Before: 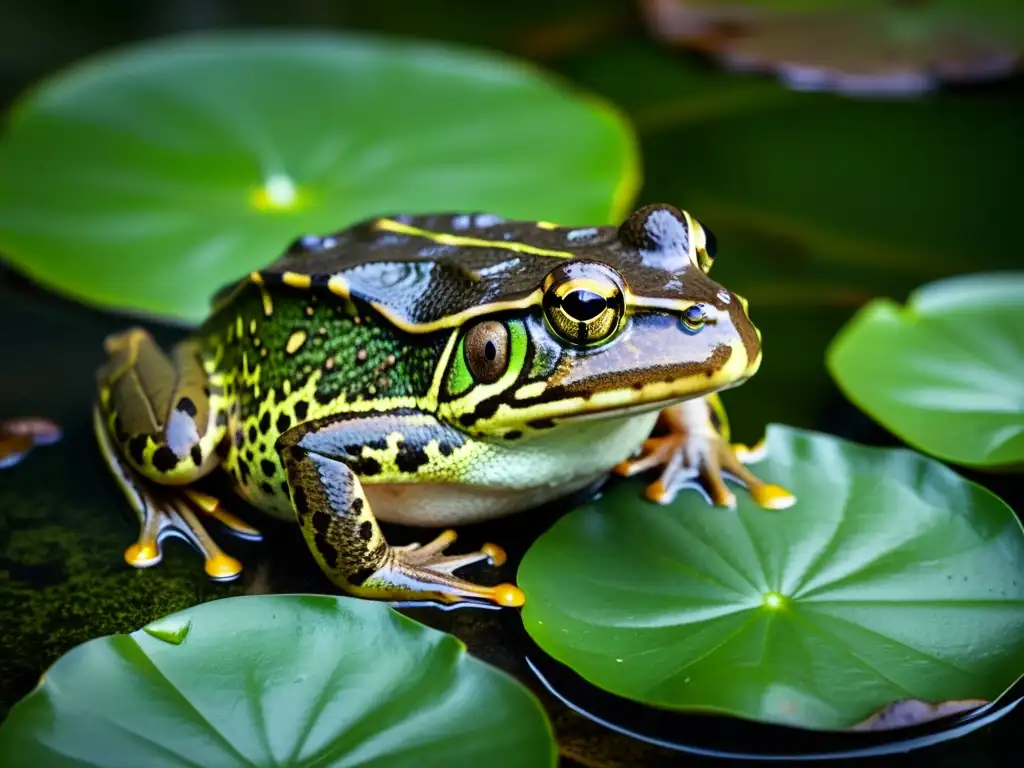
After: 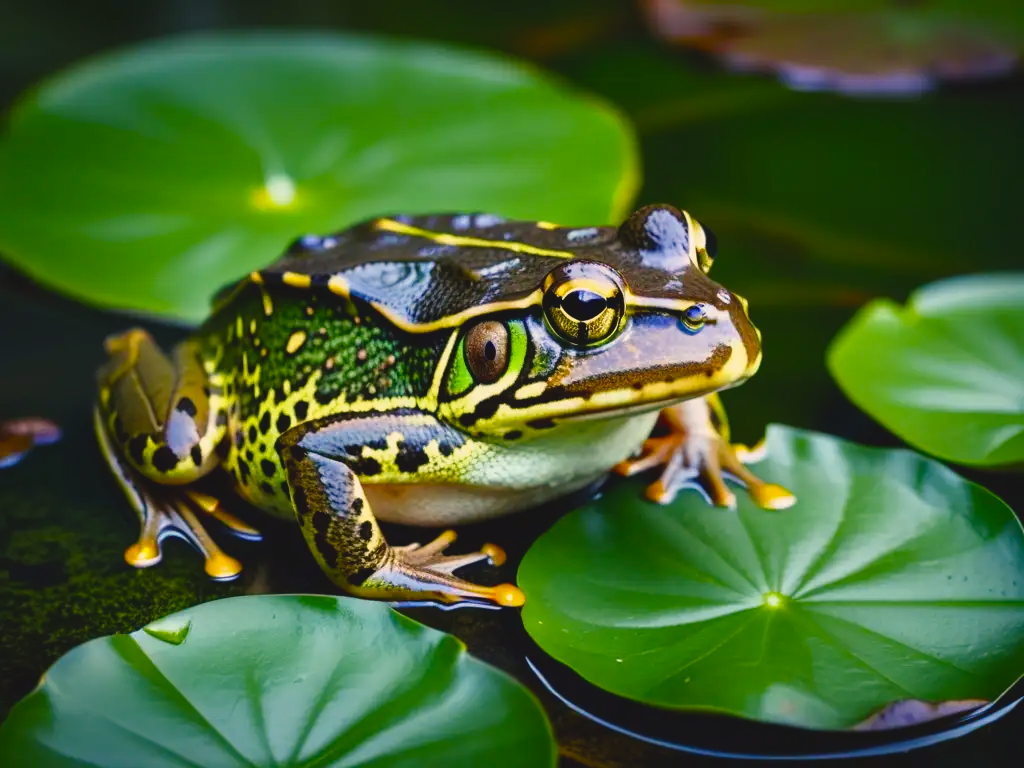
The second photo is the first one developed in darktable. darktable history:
exposure: exposure -0.177 EV, compensate highlight preservation false
color balance rgb: shadows lift › chroma 2%, shadows lift › hue 247.2°, power › chroma 0.3%, power › hue 25.2°, highlights gain › chroma 3%, highlights gain › hue 60°, global offset › luminance 0.75%, perceptual saturation grading › global saturation 20%, perceptual saturation grading › highlights -20%, perceptual saturation grading › shadows 30%, global vibrance 20%
